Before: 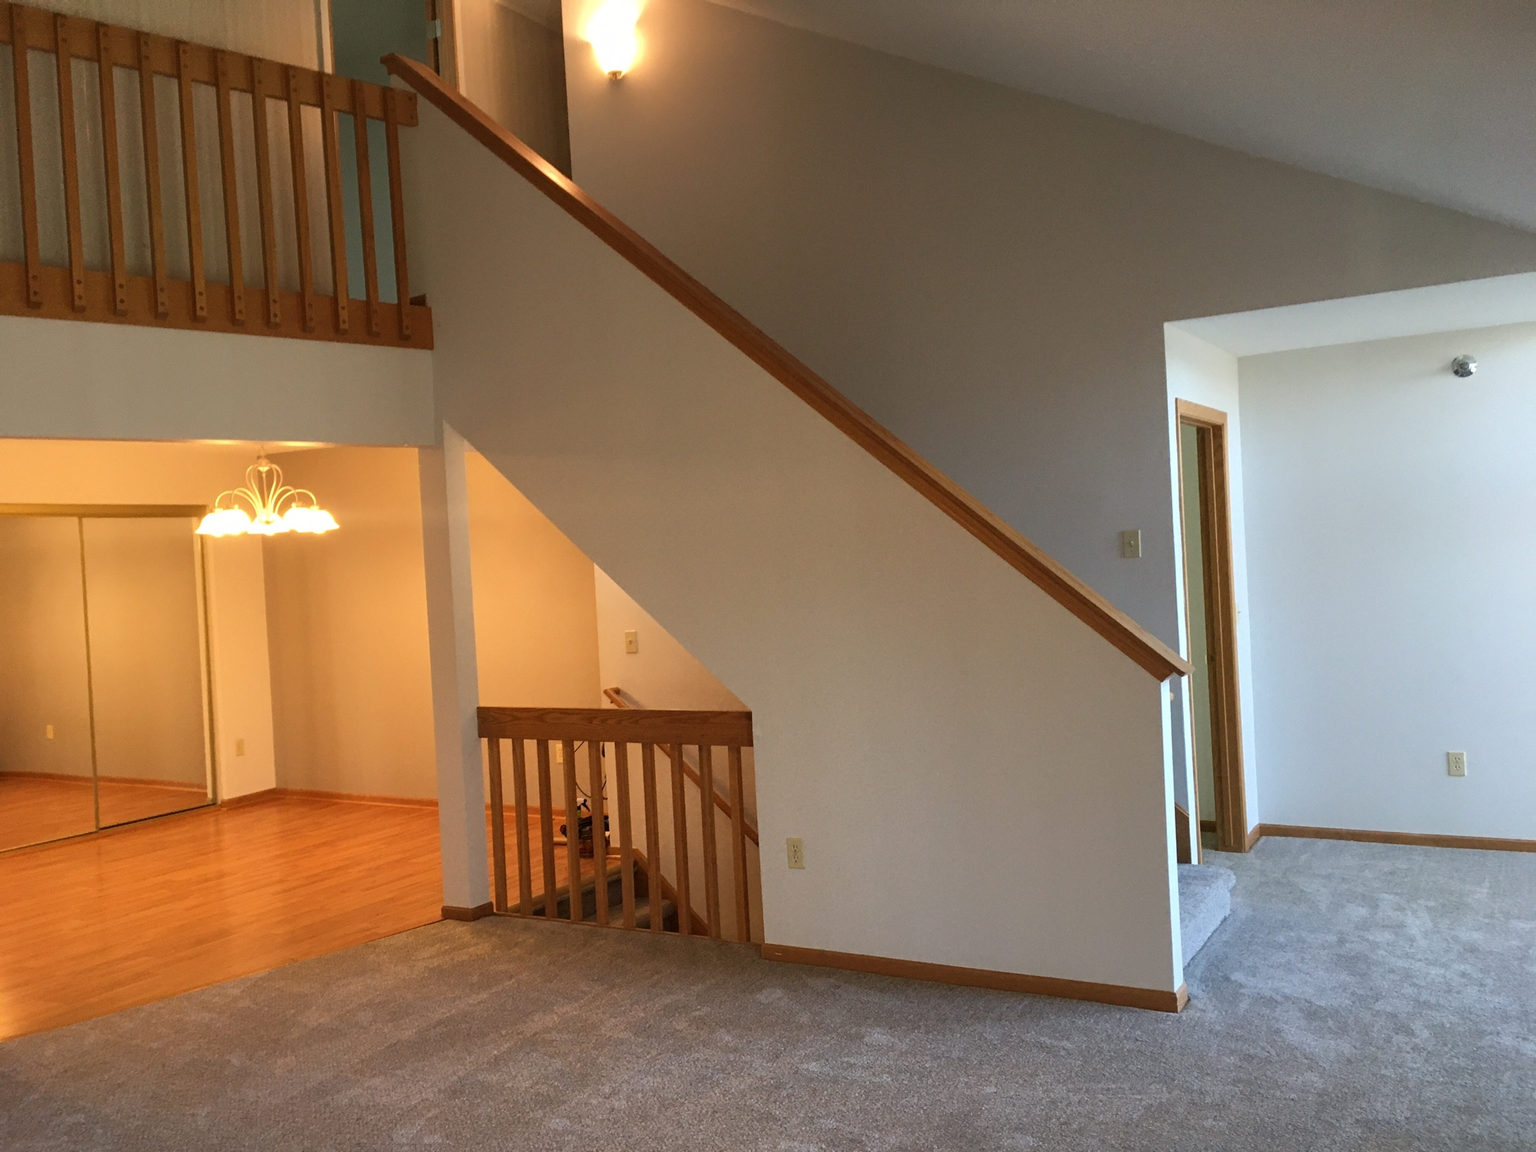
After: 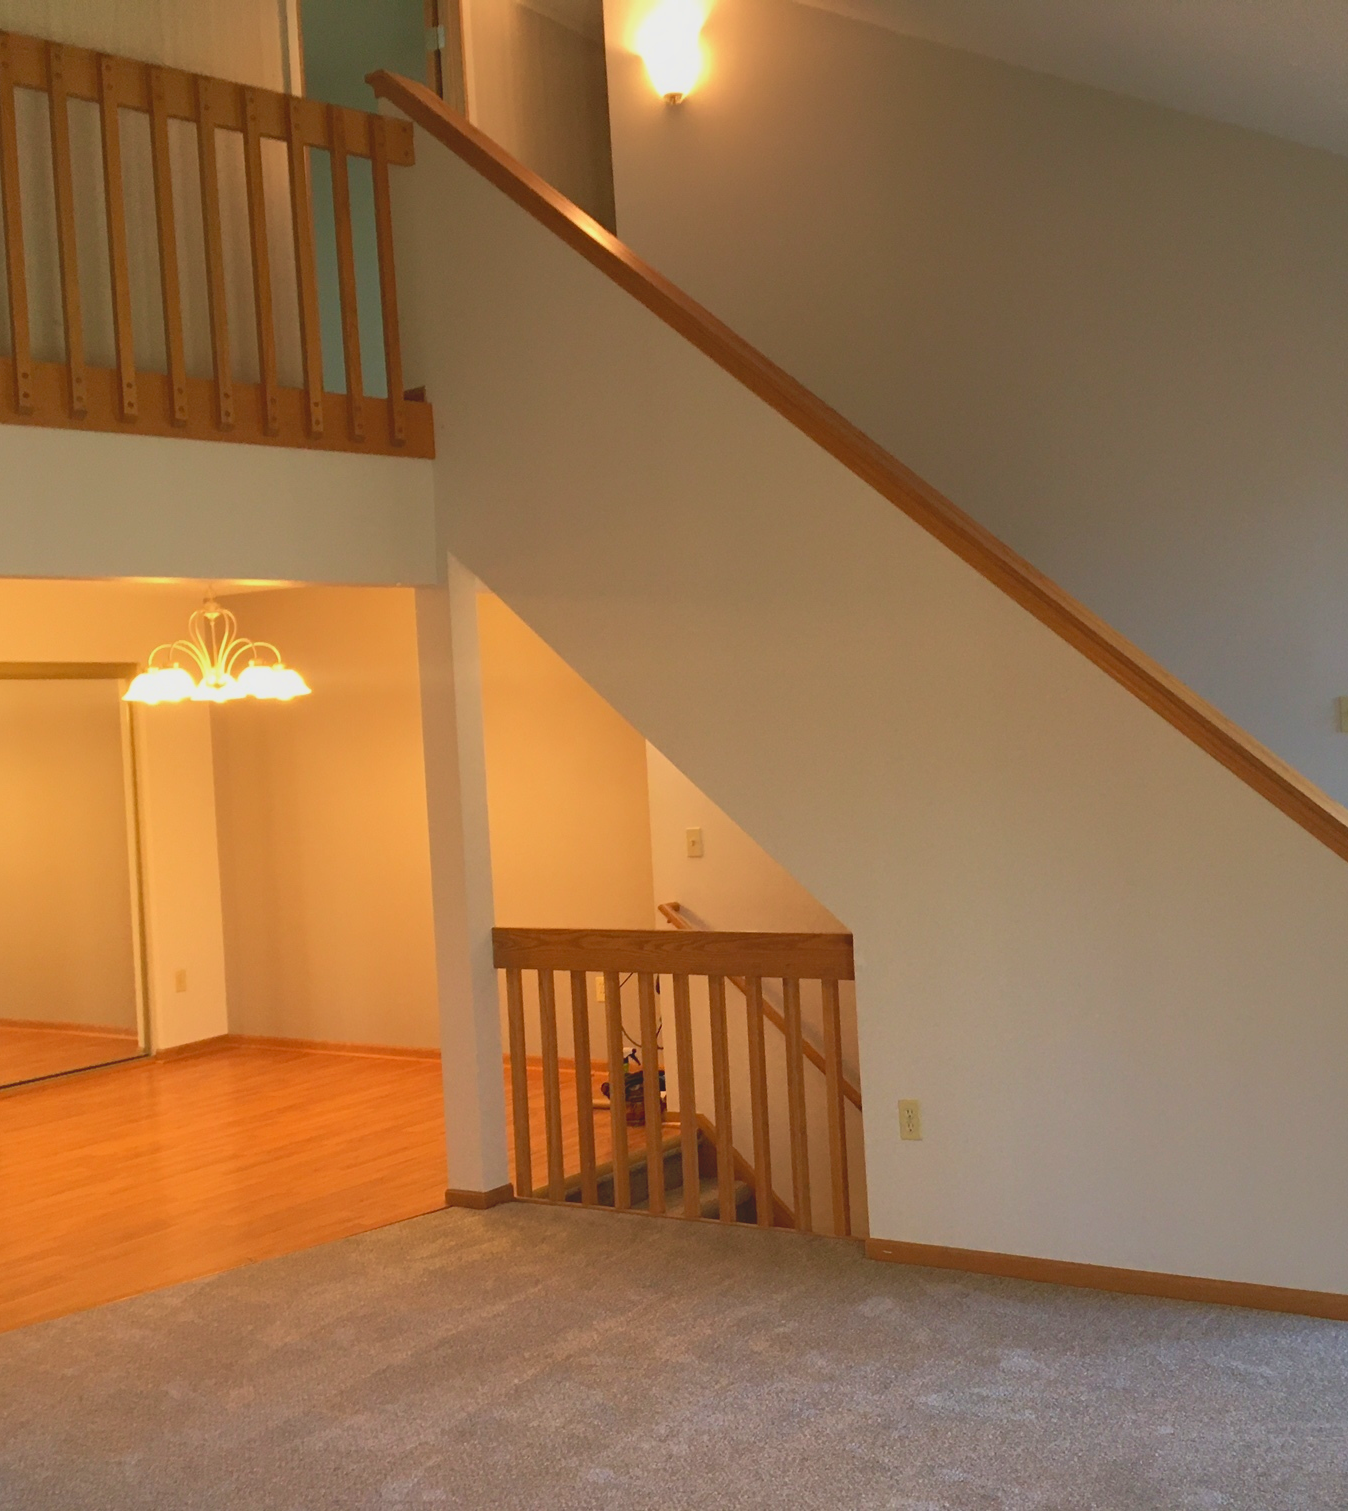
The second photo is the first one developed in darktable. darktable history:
local contrast: detail 69%
exposure: black level correction 0.005, exposure 0.272 EV, compensate highlight preservation false
crop and rotate: left 6.661%, right 26.469%
tone equalizer: edges refinement/feathering 500, mask exposure compensation -1.57 EV, preserve details no
velvia: on, module defaults
